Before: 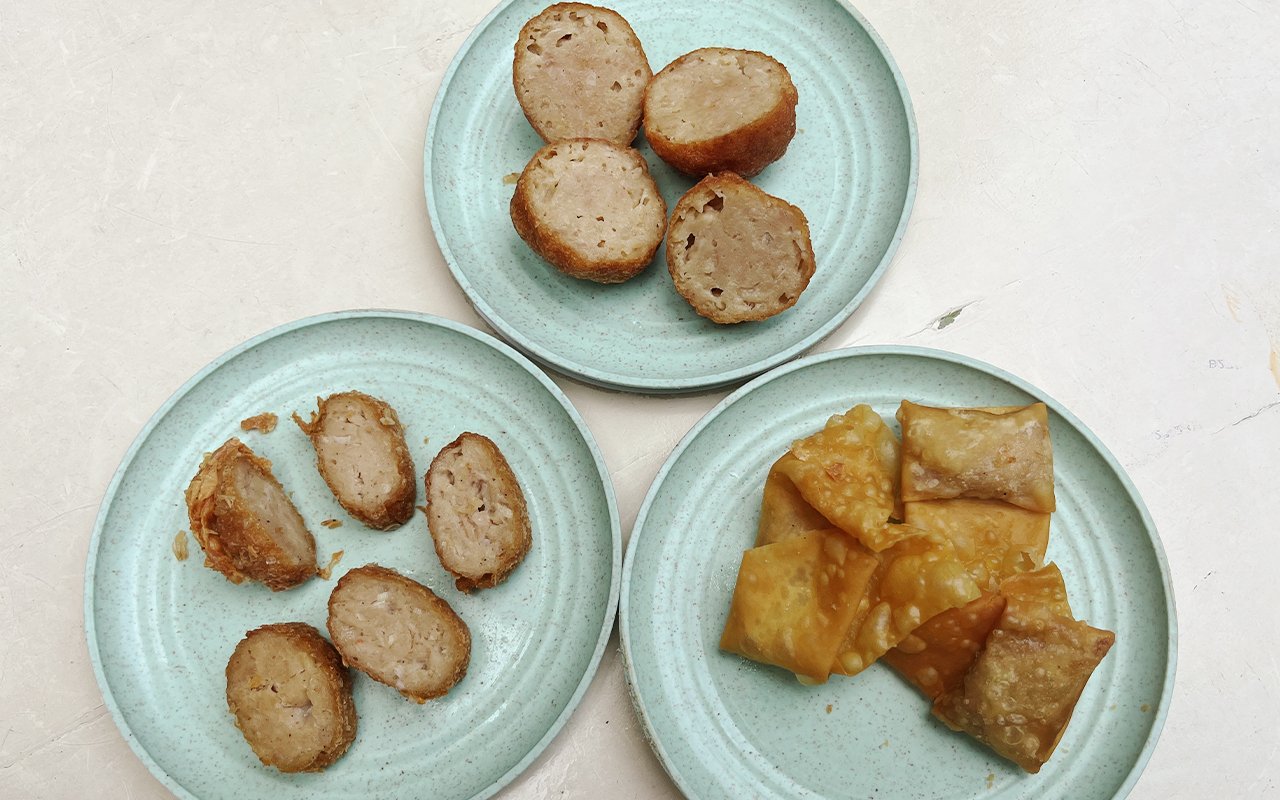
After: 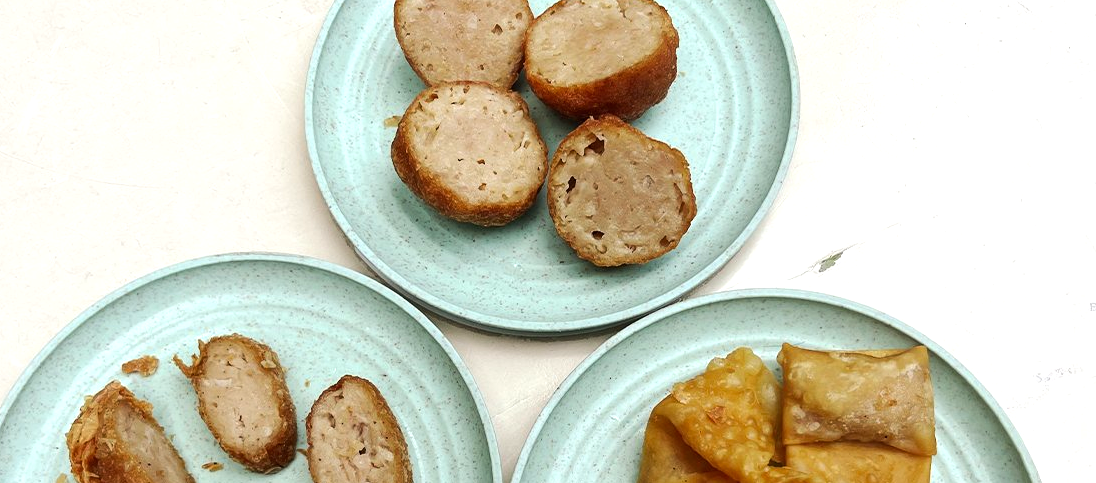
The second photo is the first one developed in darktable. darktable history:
crop and rotate: left 9.345%, top 7.22%, right 4.982%, bottom 32.331%
tone equalizer: -8 EV -0.417 EV, -7 EV -0.389 EV, -6 EV -0.333 EV, -5 EV -0.222 EV, -3 EV 0.222 EV, -2 EV 0.333 EV, -1 EV 0.389 EV, +0 EV 0.417 EV, edges refinement/feathering 500, mask exposure compensation -1.57 EV, preserve details no
contrast brightness saturation: saturation 0.13
